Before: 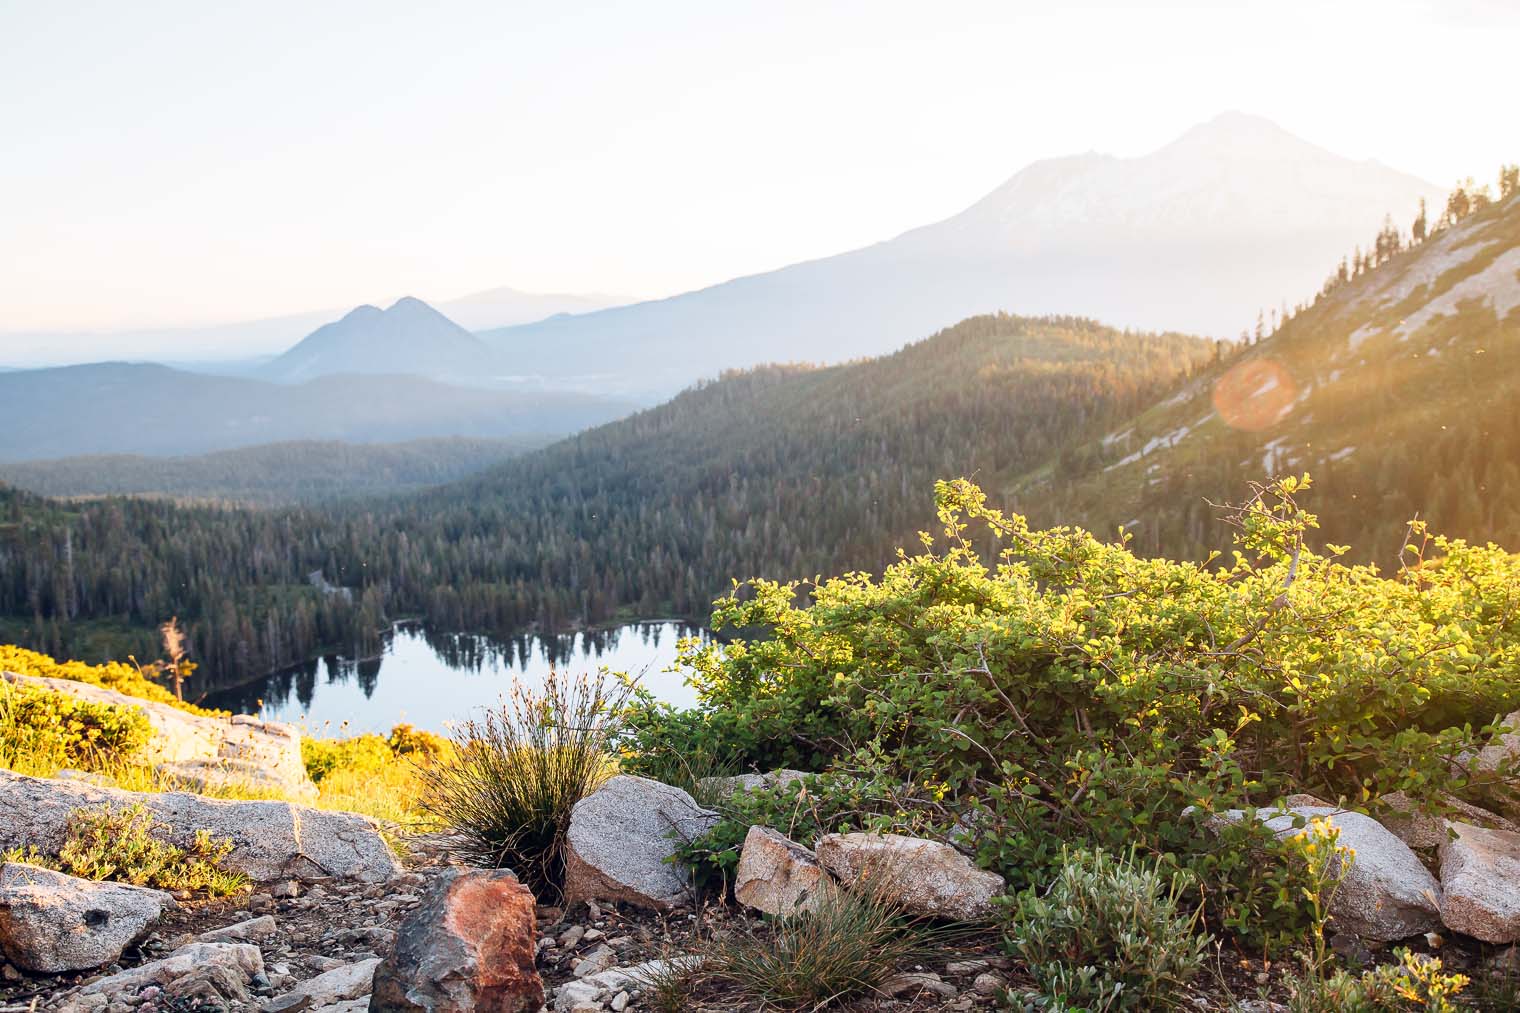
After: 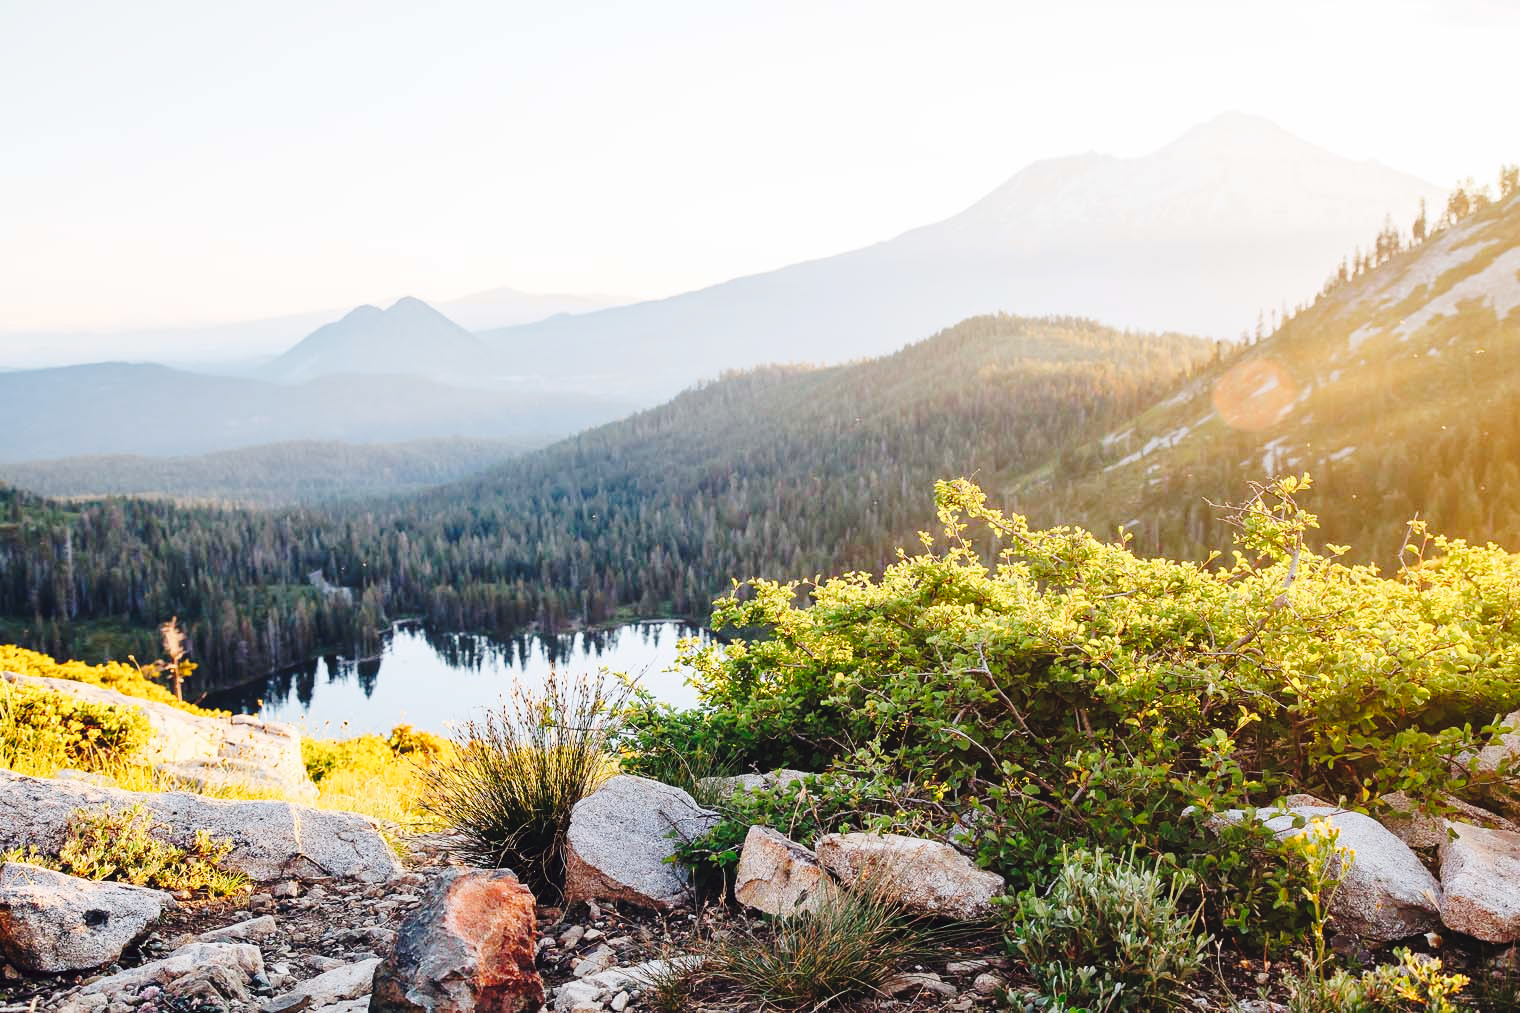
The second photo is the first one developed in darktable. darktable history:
tone curve: curves: ch0 [(0, 0) (0.003, 0.049) (0.011, 0.052) (0.025, 0.057) (0.044, 0.069) (0.069, 0.076) (0.1, 0.09) (0.136, 0.111) (0.177, 0.15) (0.224, 0.197) (0.277, 0.267) (0.335, 0.366) (0.399, 0.477) (0.468, 0.561) (0.543, 0.651) (0.623, 0.733) (0.709, 0.804) (0.801, 0.869) (0.898, 0.924) (1, 1)], preserve colors none
